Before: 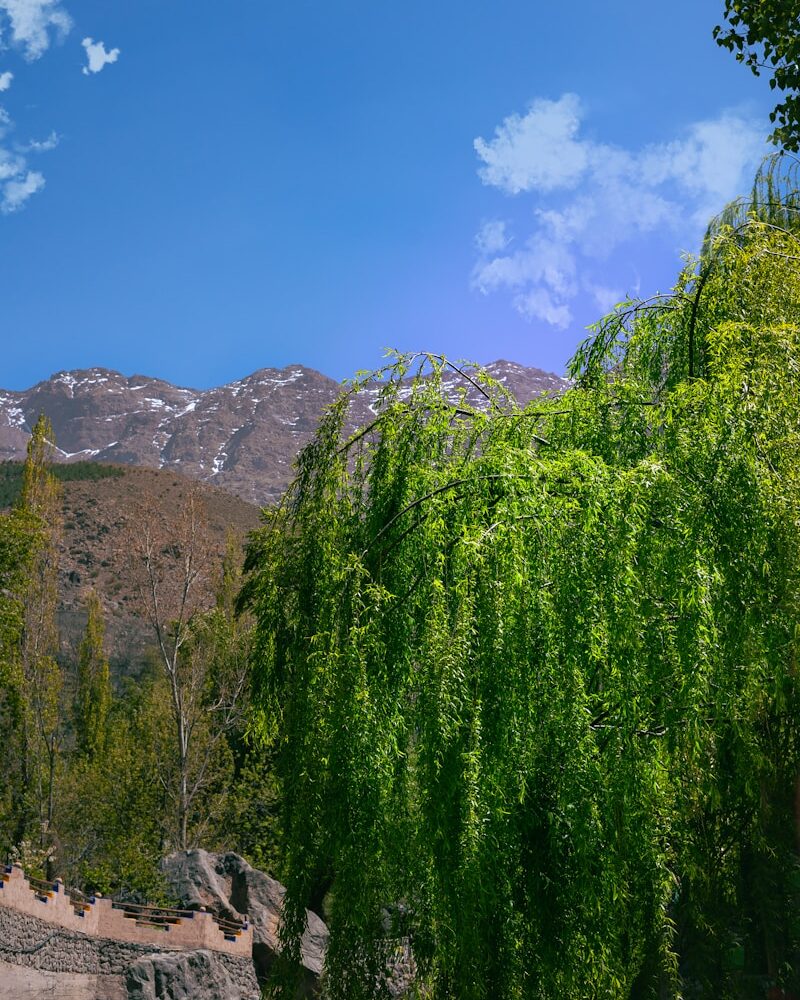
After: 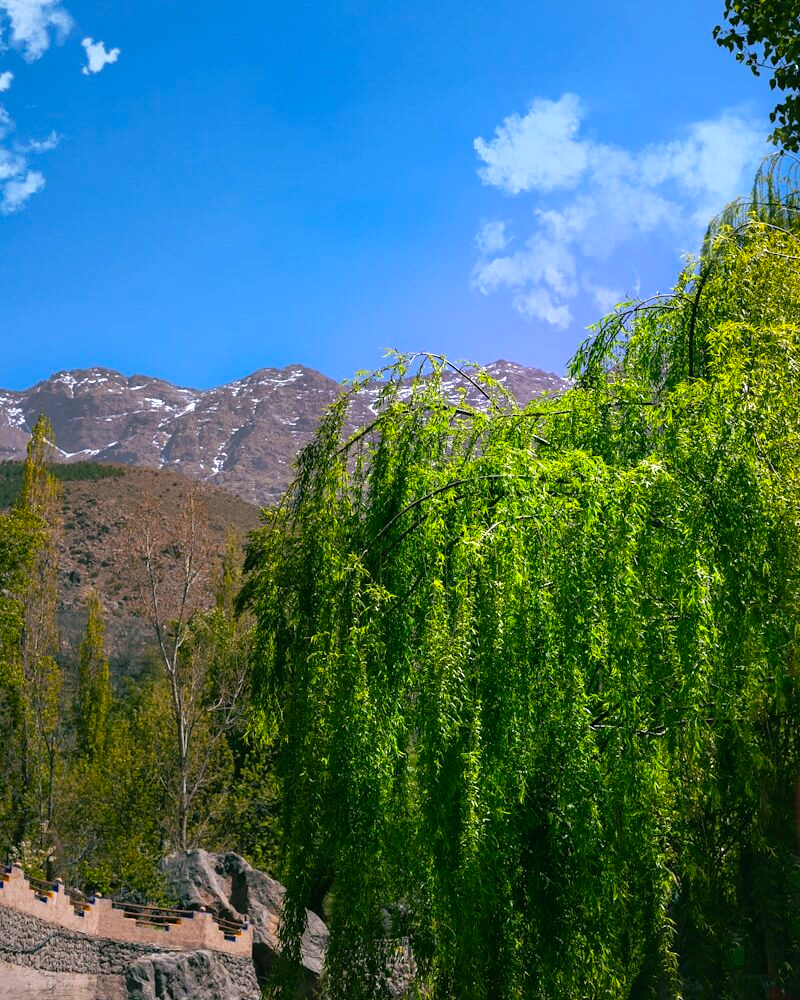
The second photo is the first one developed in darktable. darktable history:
color balance rgb: linear chroma grading › global chroma 15.076%, perceptual saturation grading › global saturation -0.107%, perceptual brilliance grading › highlights 10.387%, perceptual brilliance grading › mid-tones 5.488%
